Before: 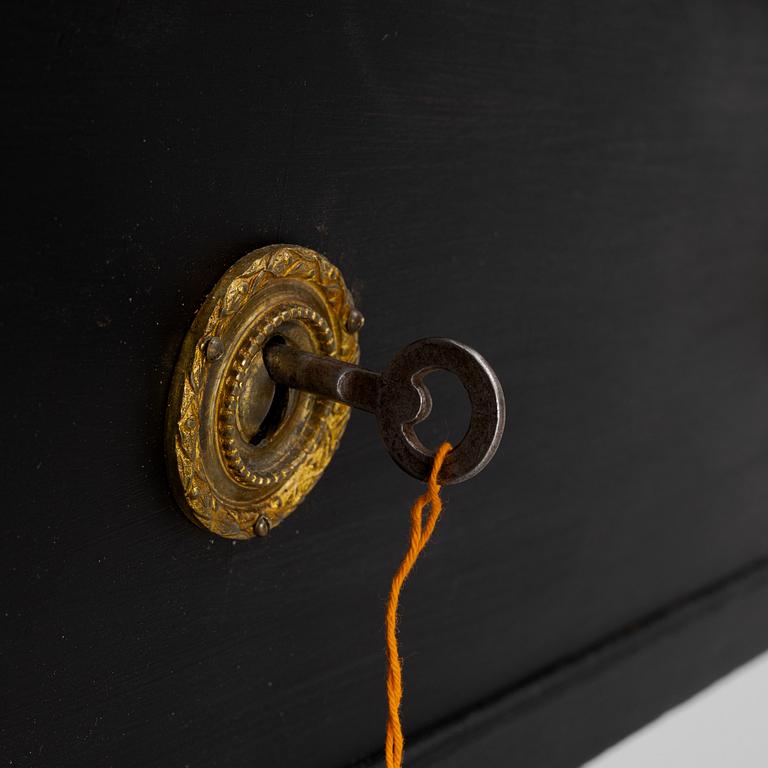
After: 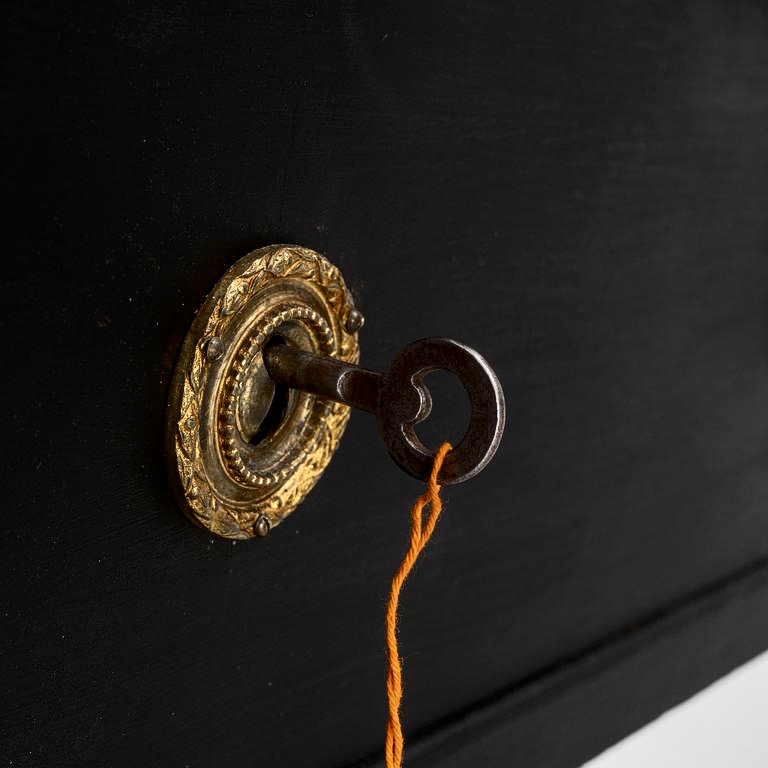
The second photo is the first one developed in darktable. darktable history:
color zones: curves: ch0 [(0, 0.5) (0.125, 0.4) (0.25, 0.5) (0.375, 0.4) (0.5, 0.4) (0.625, 0.35) (0.75, 0.35) (0.875, 0.5)]; ch1 [(0, 0.35) (0.125, 0.45) (0.25, 0.35) (0.375, 0.35) (0.5, 0.35) (0.625, 0.35) (0.75, 0.45) (0.875, 0.35)]; ch2 [(0, 0.6) (0.125, 0.5) (0.25, 0.5) (0.375, 0.6) (0.5, 0.6) (0.625, 0.5) (0.75, 0.5) (0.875, 0.5)]
local contrast: on, module defaults
exposure: exposure 0.61 EV, compensate exposure bias true, compensate highlight preservation false
contrast brightness saturation: contrast 0.279
